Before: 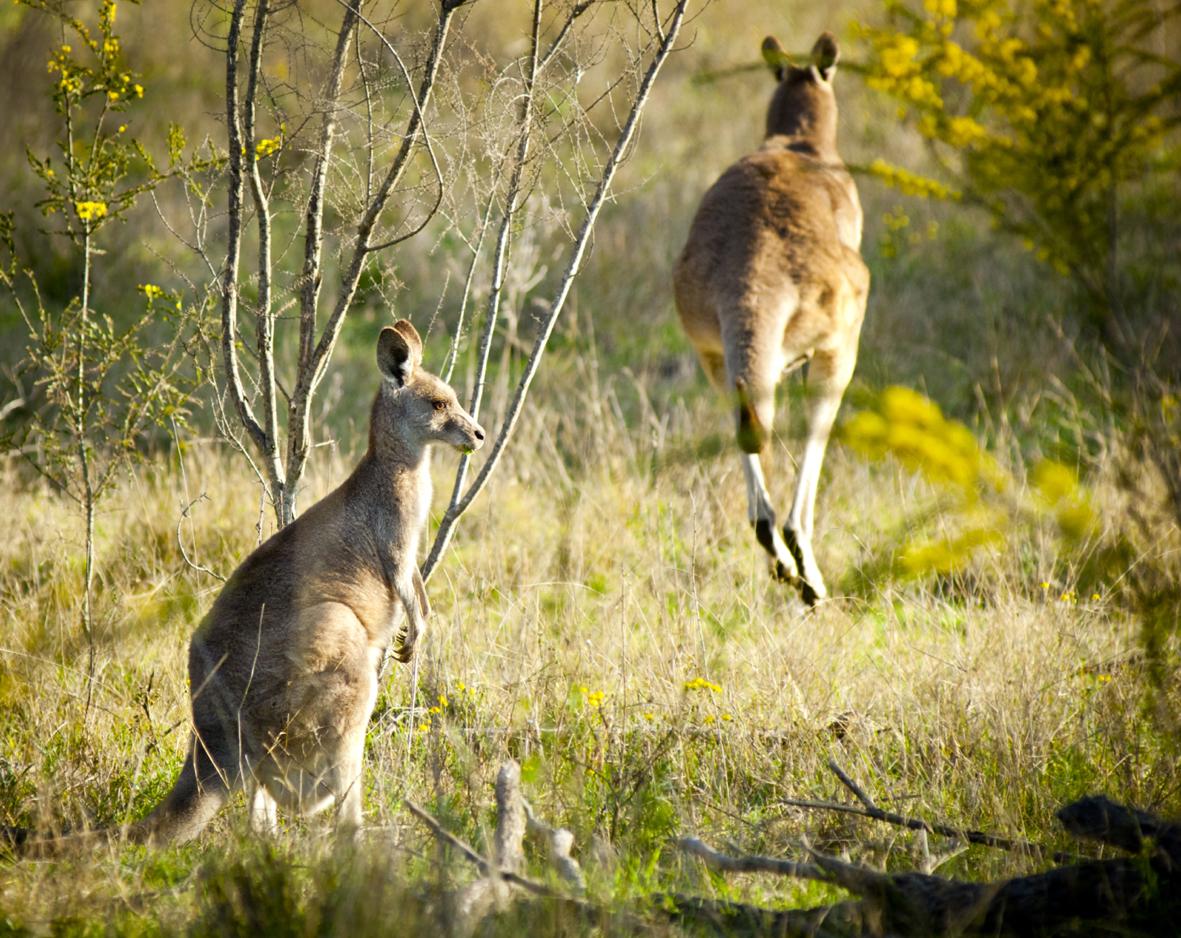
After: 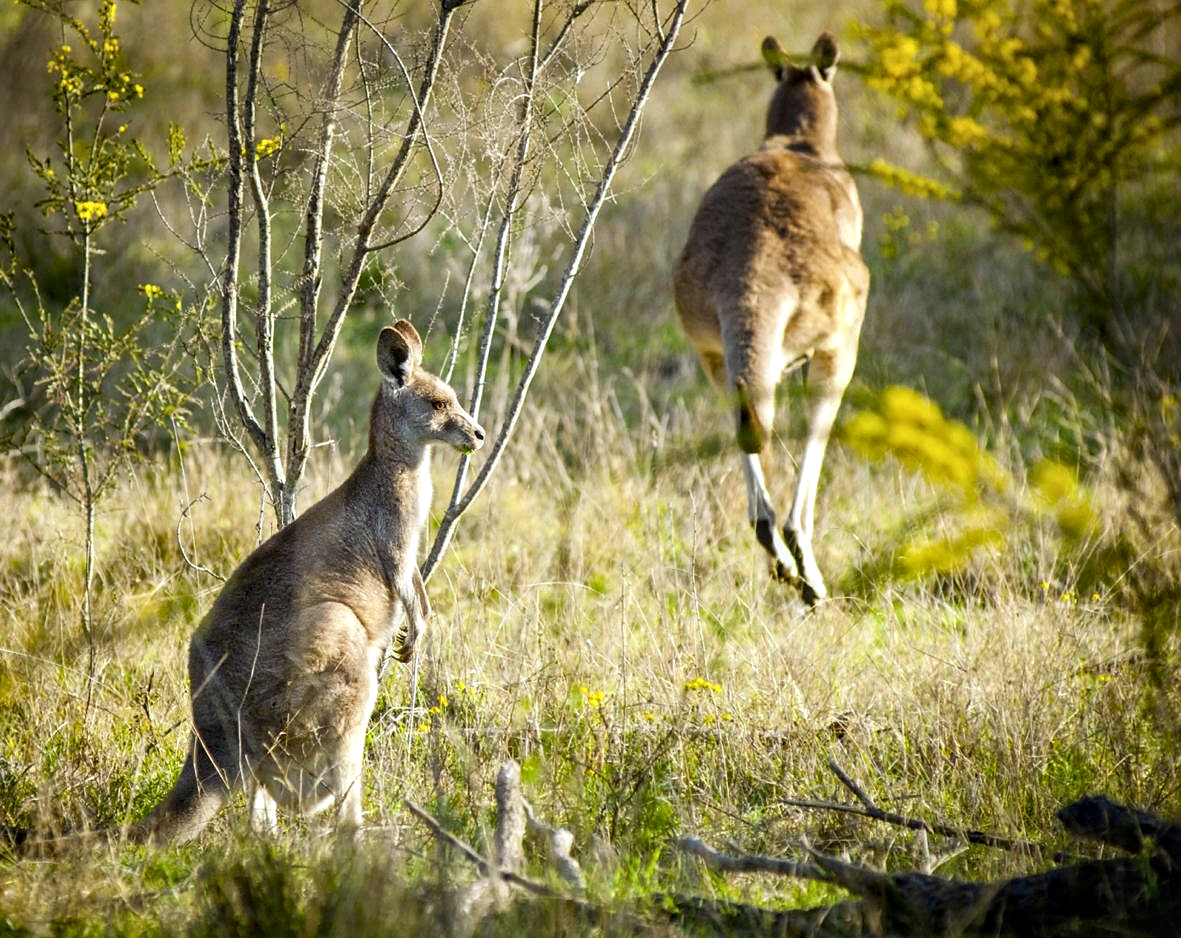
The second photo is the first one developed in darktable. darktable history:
local contrast: on, module defaults
sharpen: radius 1
color zones: curves: ch0 [(0.068, 0.464) (0.25, 0.5) (0.48, 0.508) (0.75, 0.536) (0.886, 0.476) (0.967, 0.456)]; ch1 [(0.066, 0.456) (0.25, 0.5) (0.616, 0.508) (0.746, 0.56) (0.934, 0.444)]
white balance: red 0.983, blue 1.036
